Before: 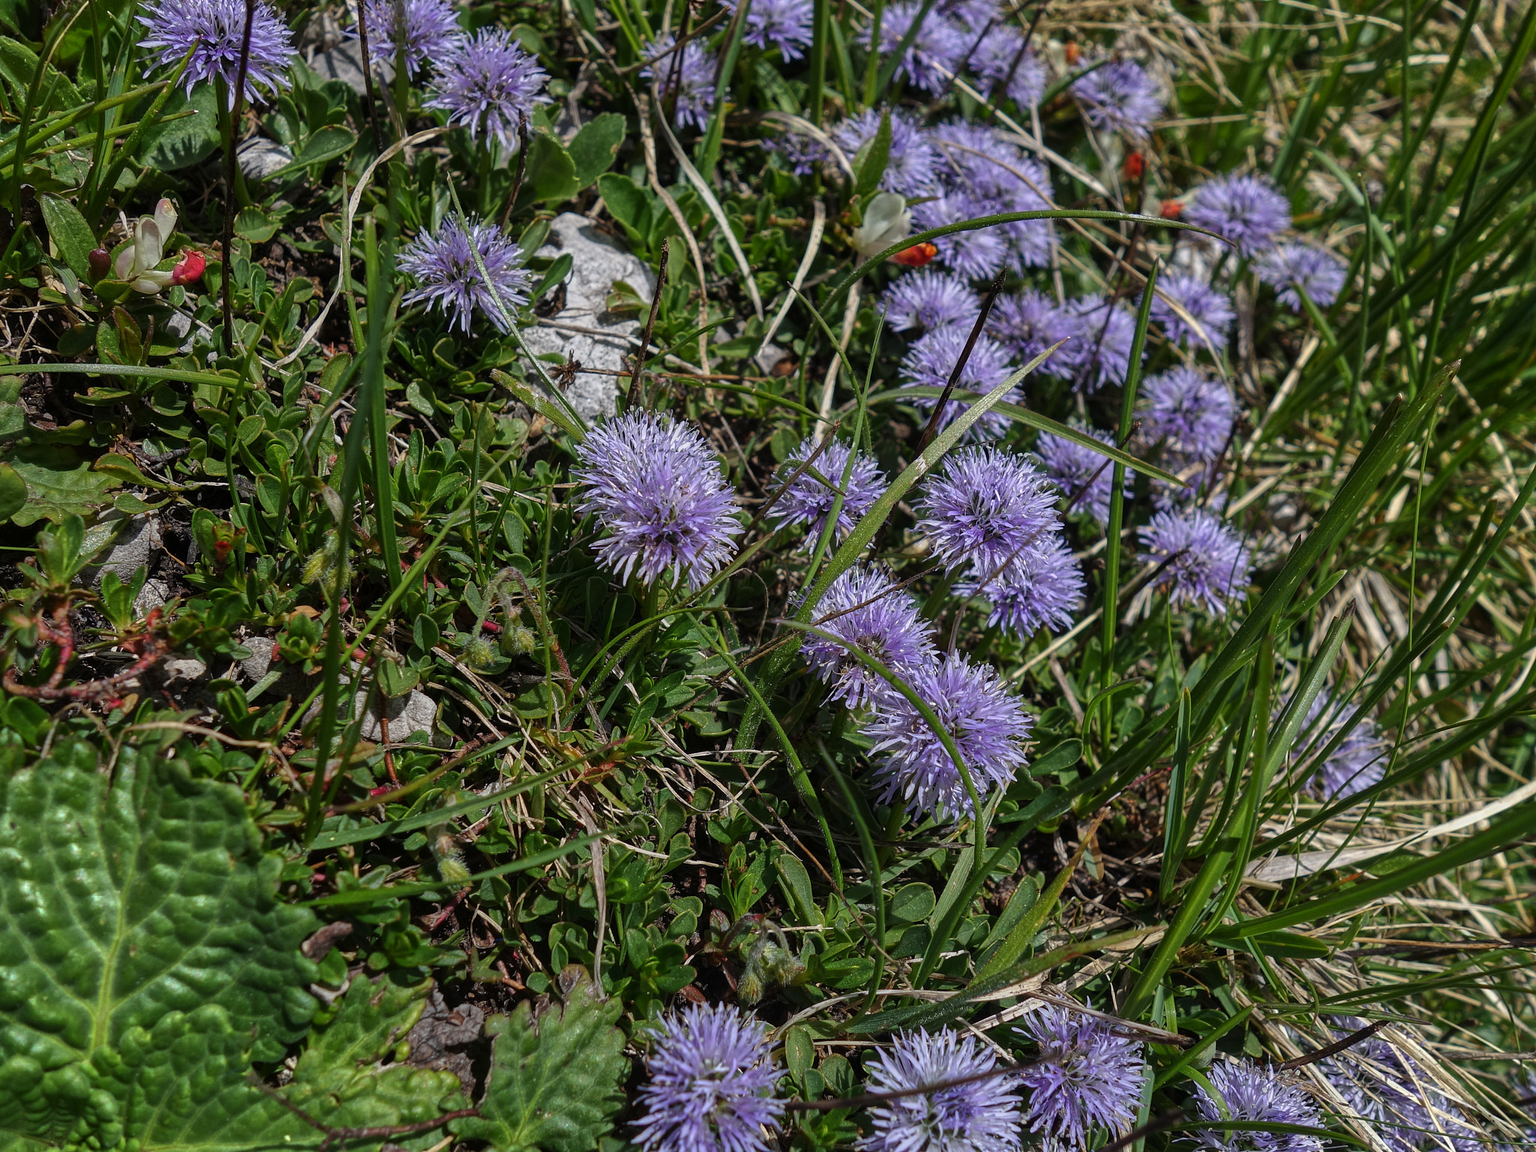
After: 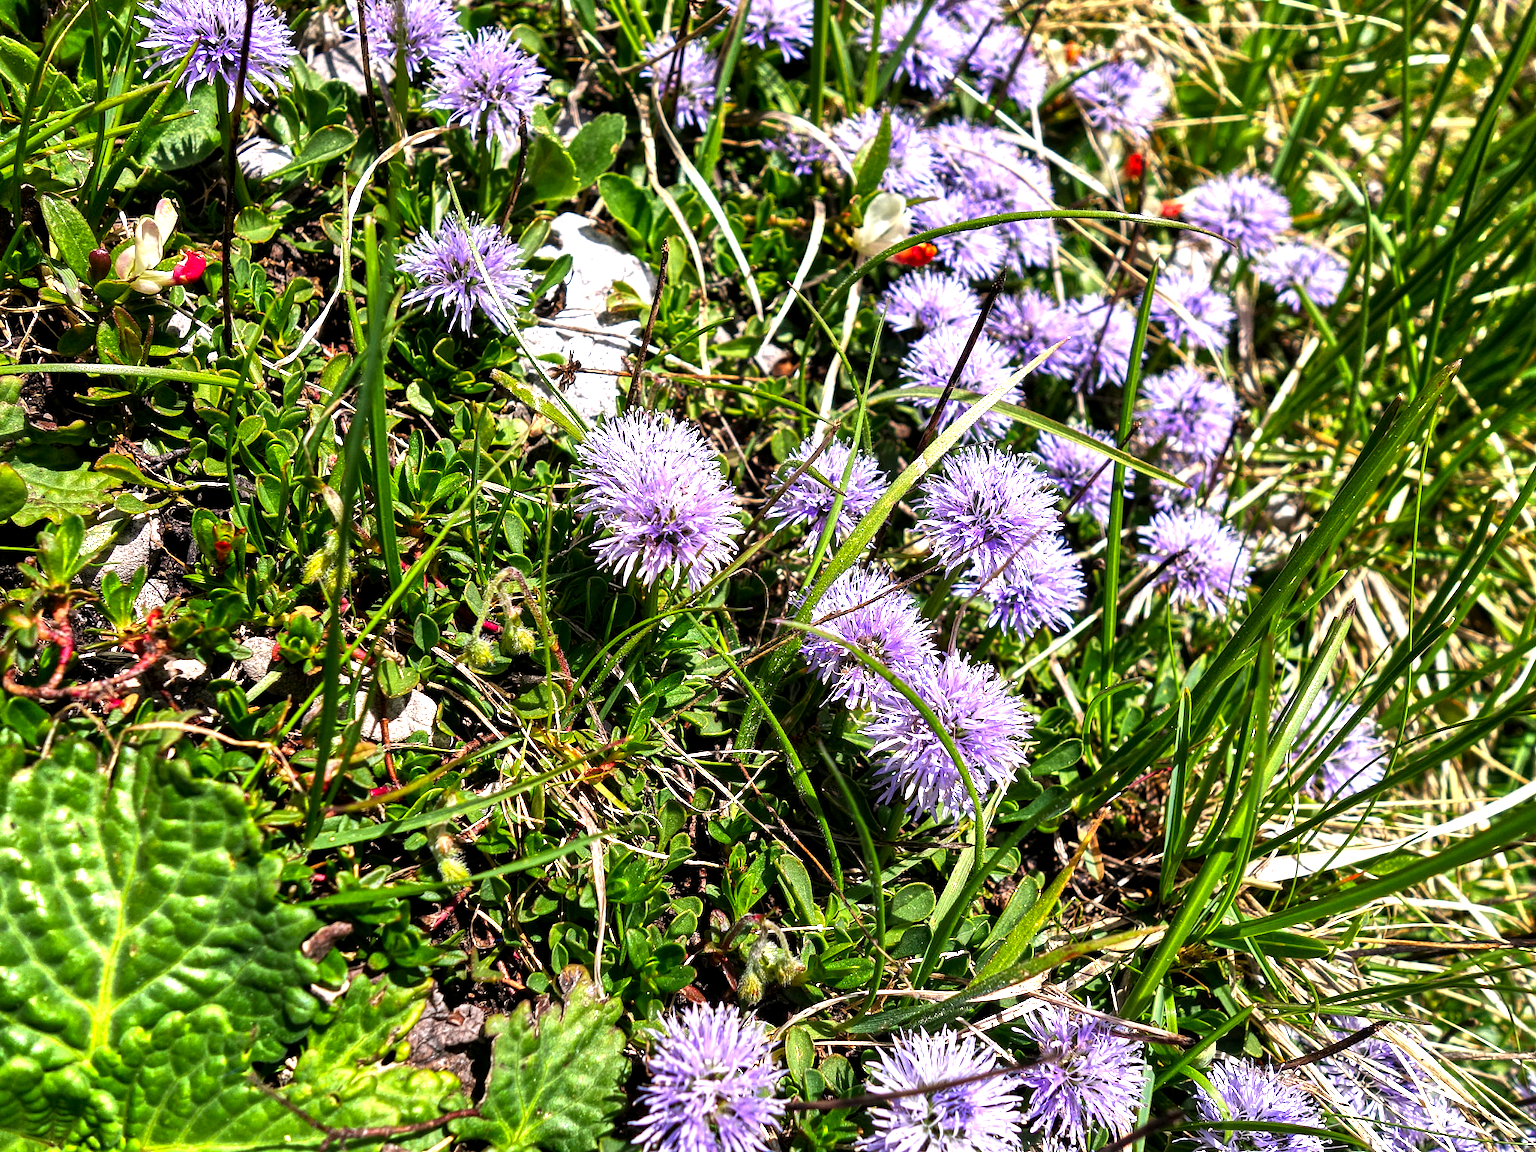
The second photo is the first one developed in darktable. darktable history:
exposure: black level correction 0, exposure 1.45 EV, compensate exposure bias true, compensate highlight preservation false
color balance: lift [0.991, 1, 1, 1], gamma [0.996, 1, 1, 1], input saturation 98.52%, contrast 20.34%, output saturation 103.72%
color correction: highlights a* 7.34, highlights b* 4.37
